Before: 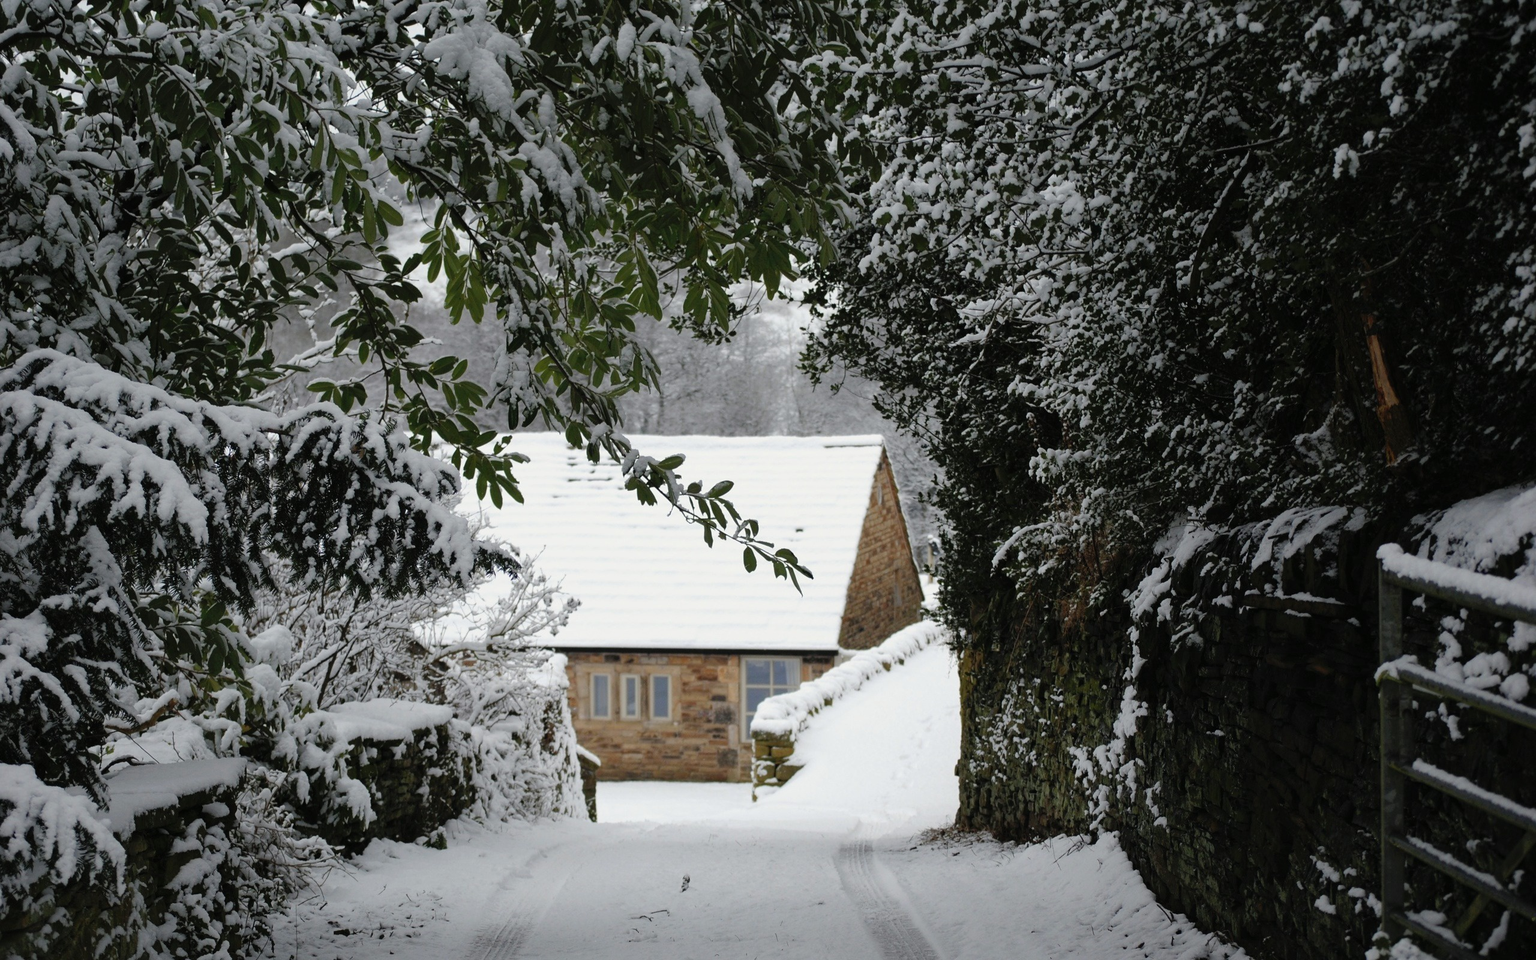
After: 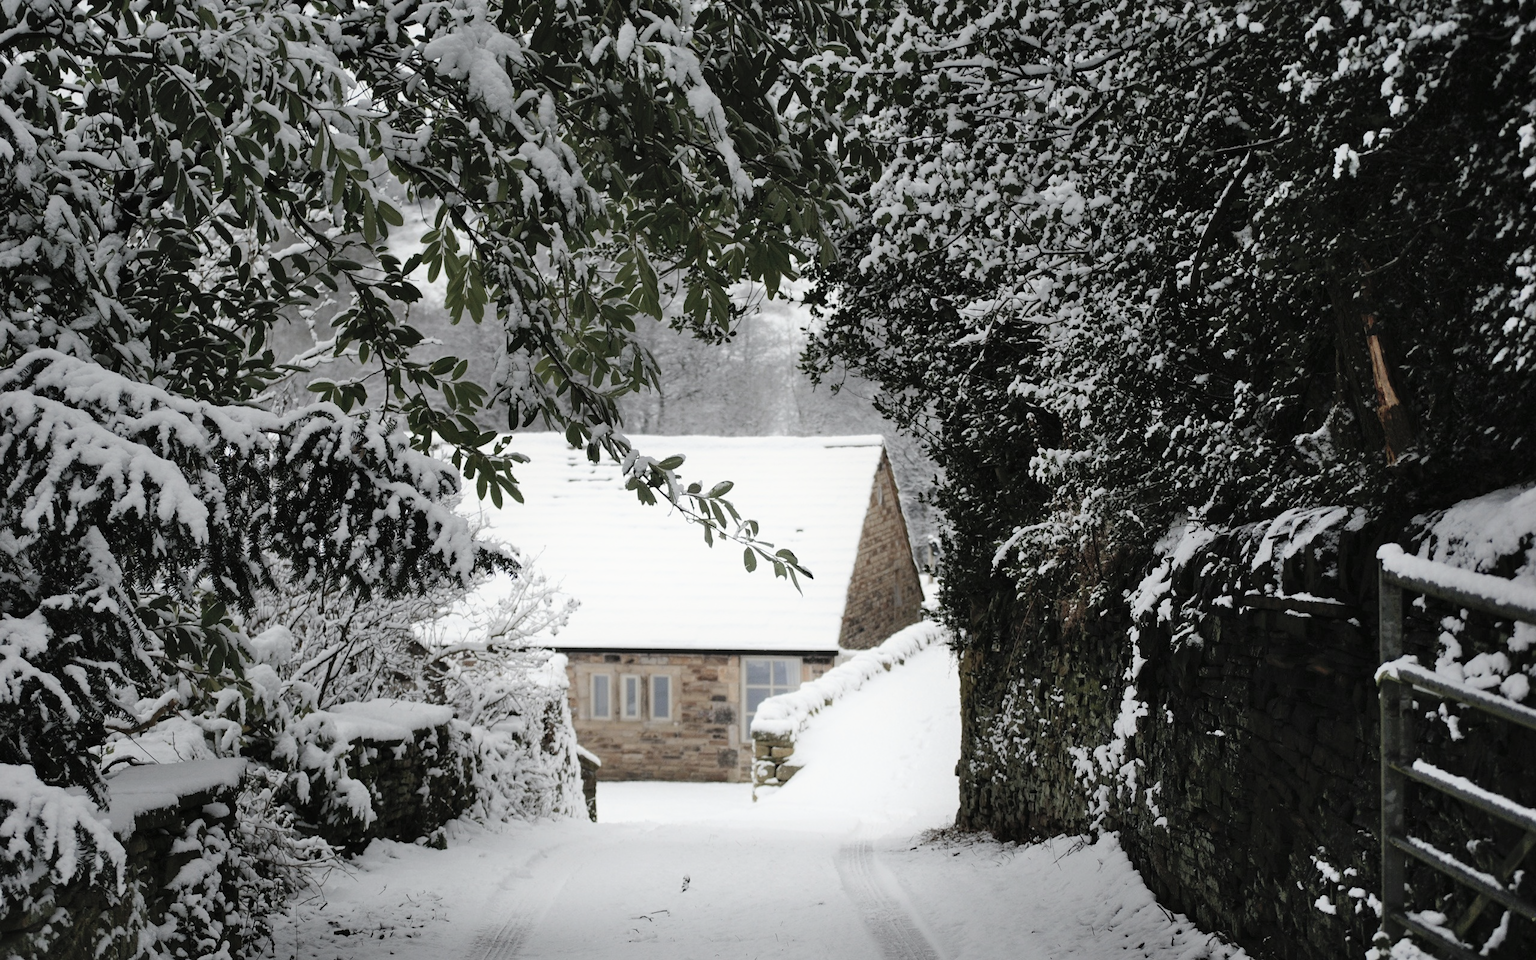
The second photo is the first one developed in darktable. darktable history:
color correction: highlights b* 0.039, saturation 0.53
contrast brightness saturation: contrast 0.097, brightness 0.027, saturation 0.088
shadows and highlights: highlights 69.17, soften with gaussian
